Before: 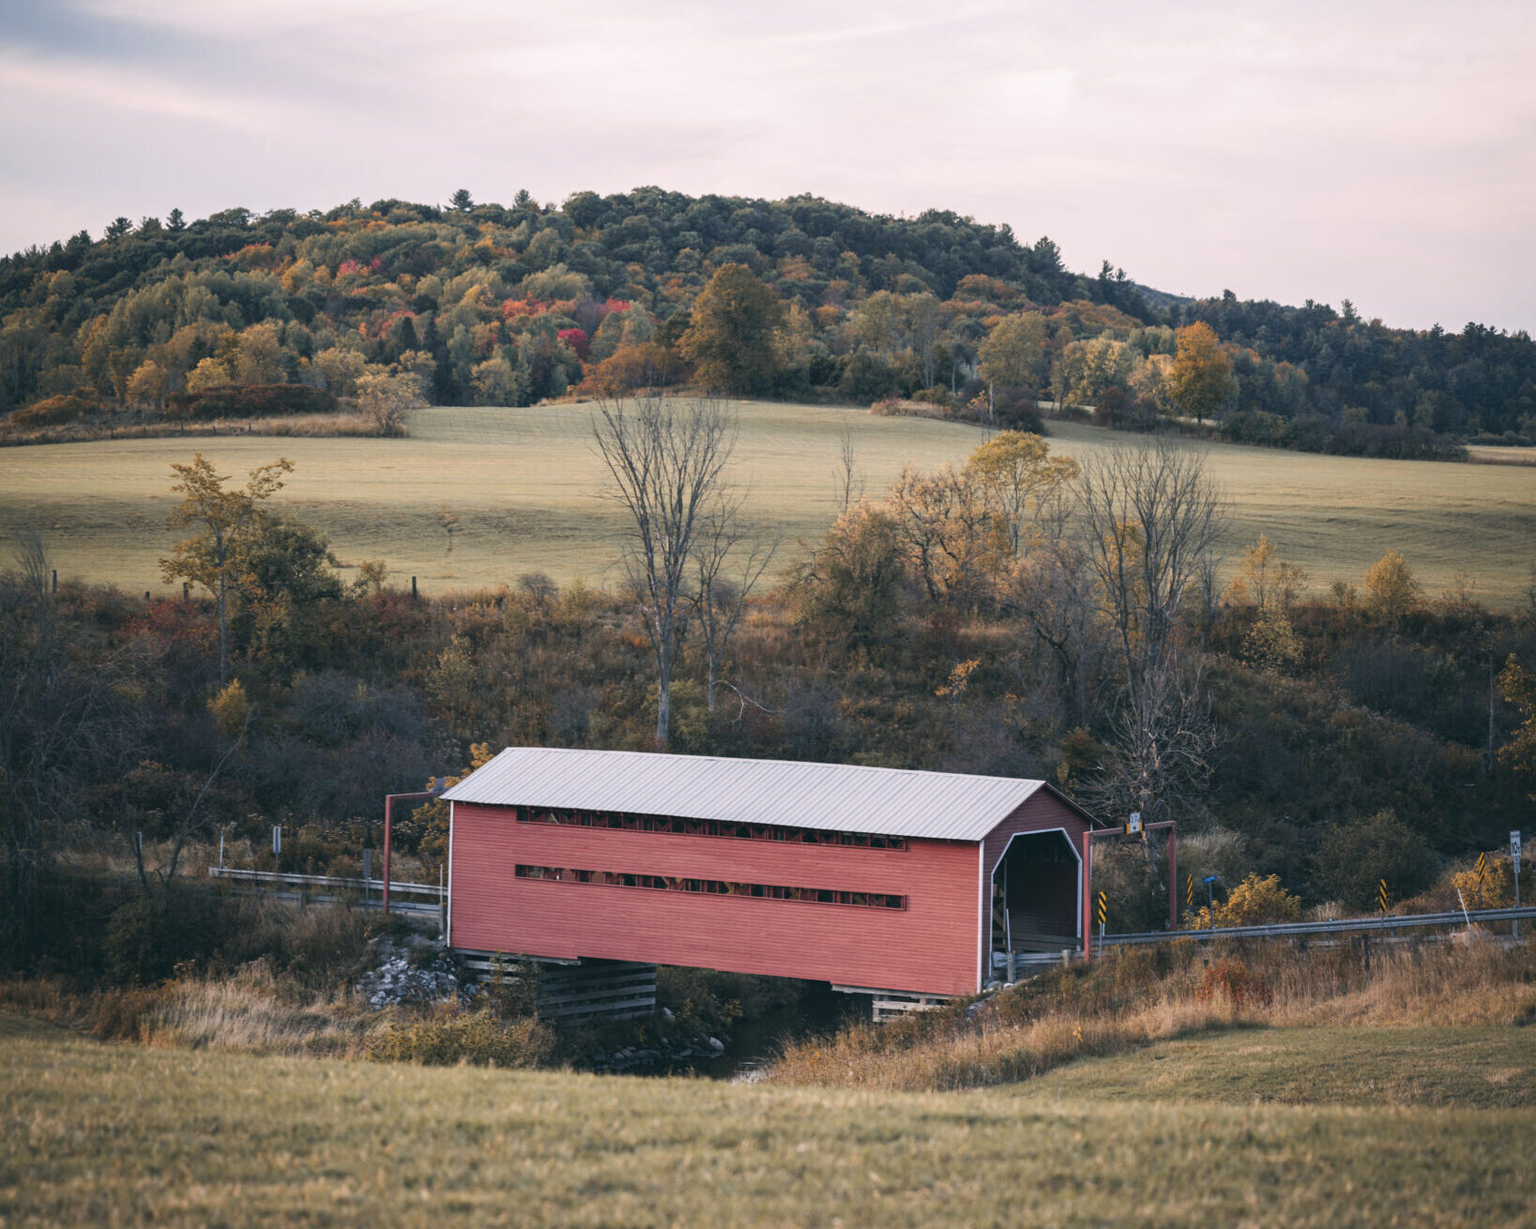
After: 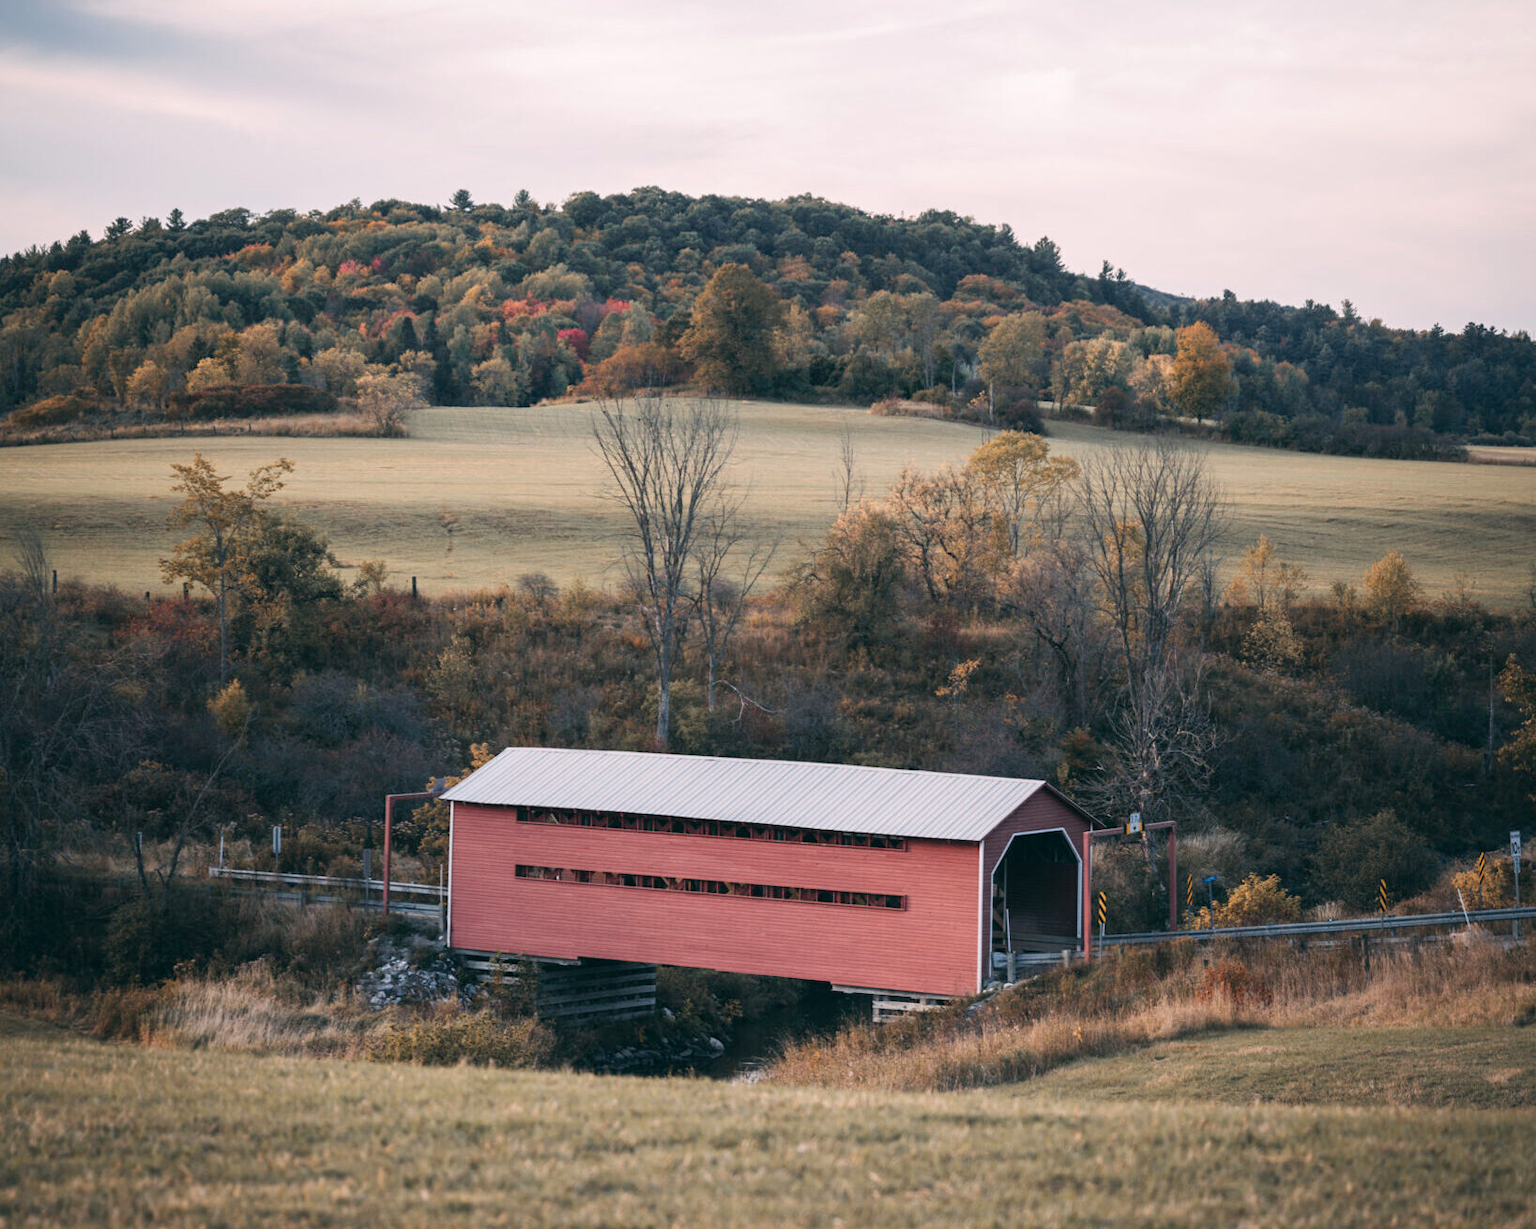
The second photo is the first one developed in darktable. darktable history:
color correction: highlights b* 0.022, saturation 0.832
